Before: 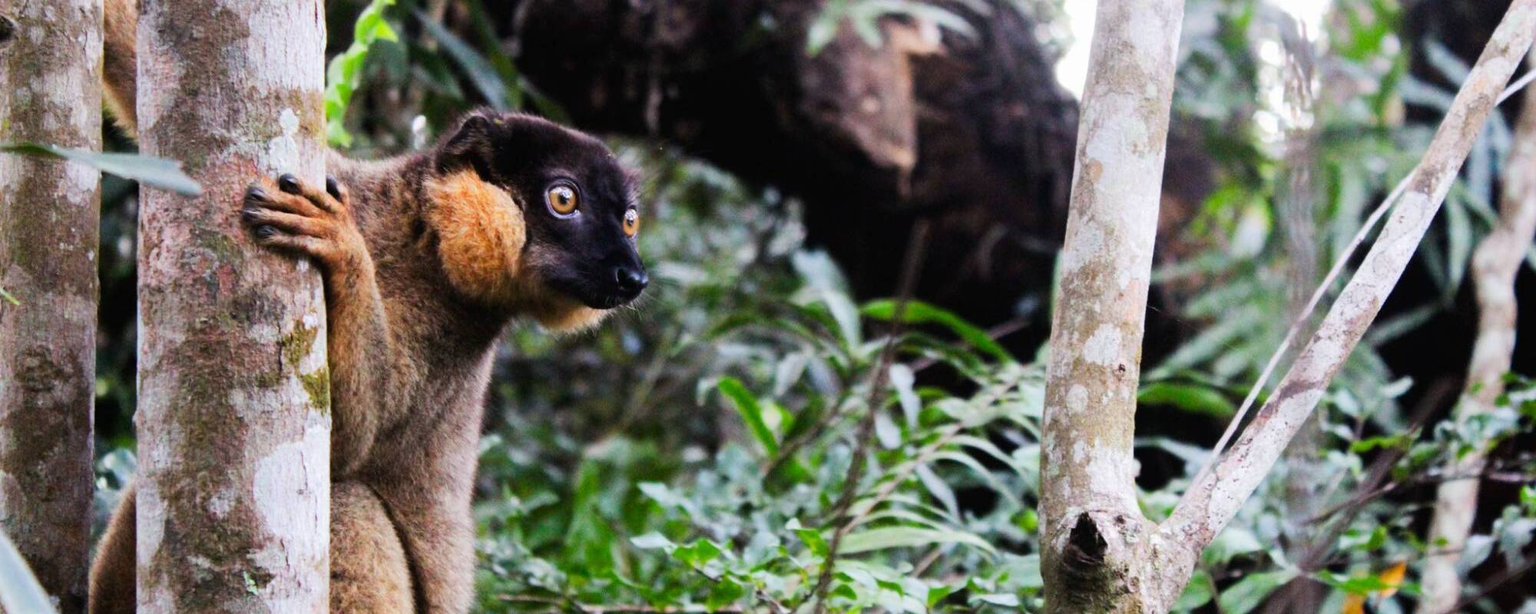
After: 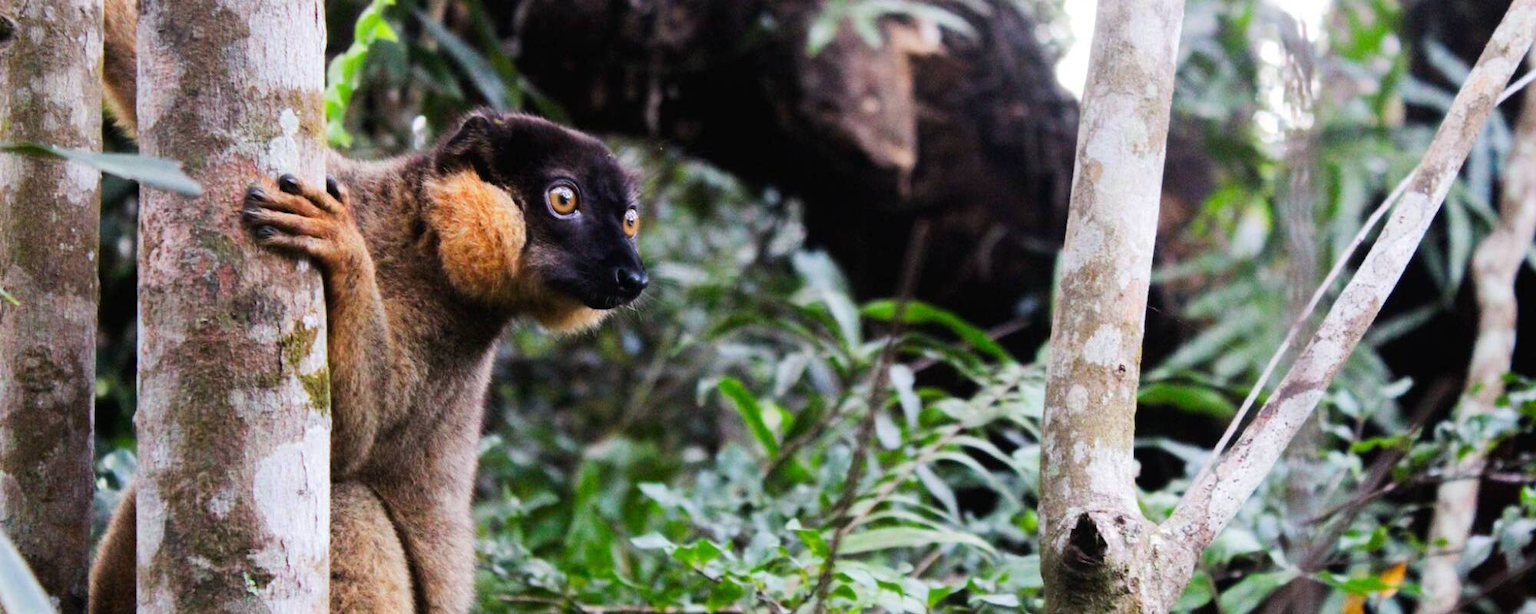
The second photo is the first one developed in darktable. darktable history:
tone equalizer: mask exposure compensation -0.496 EV
